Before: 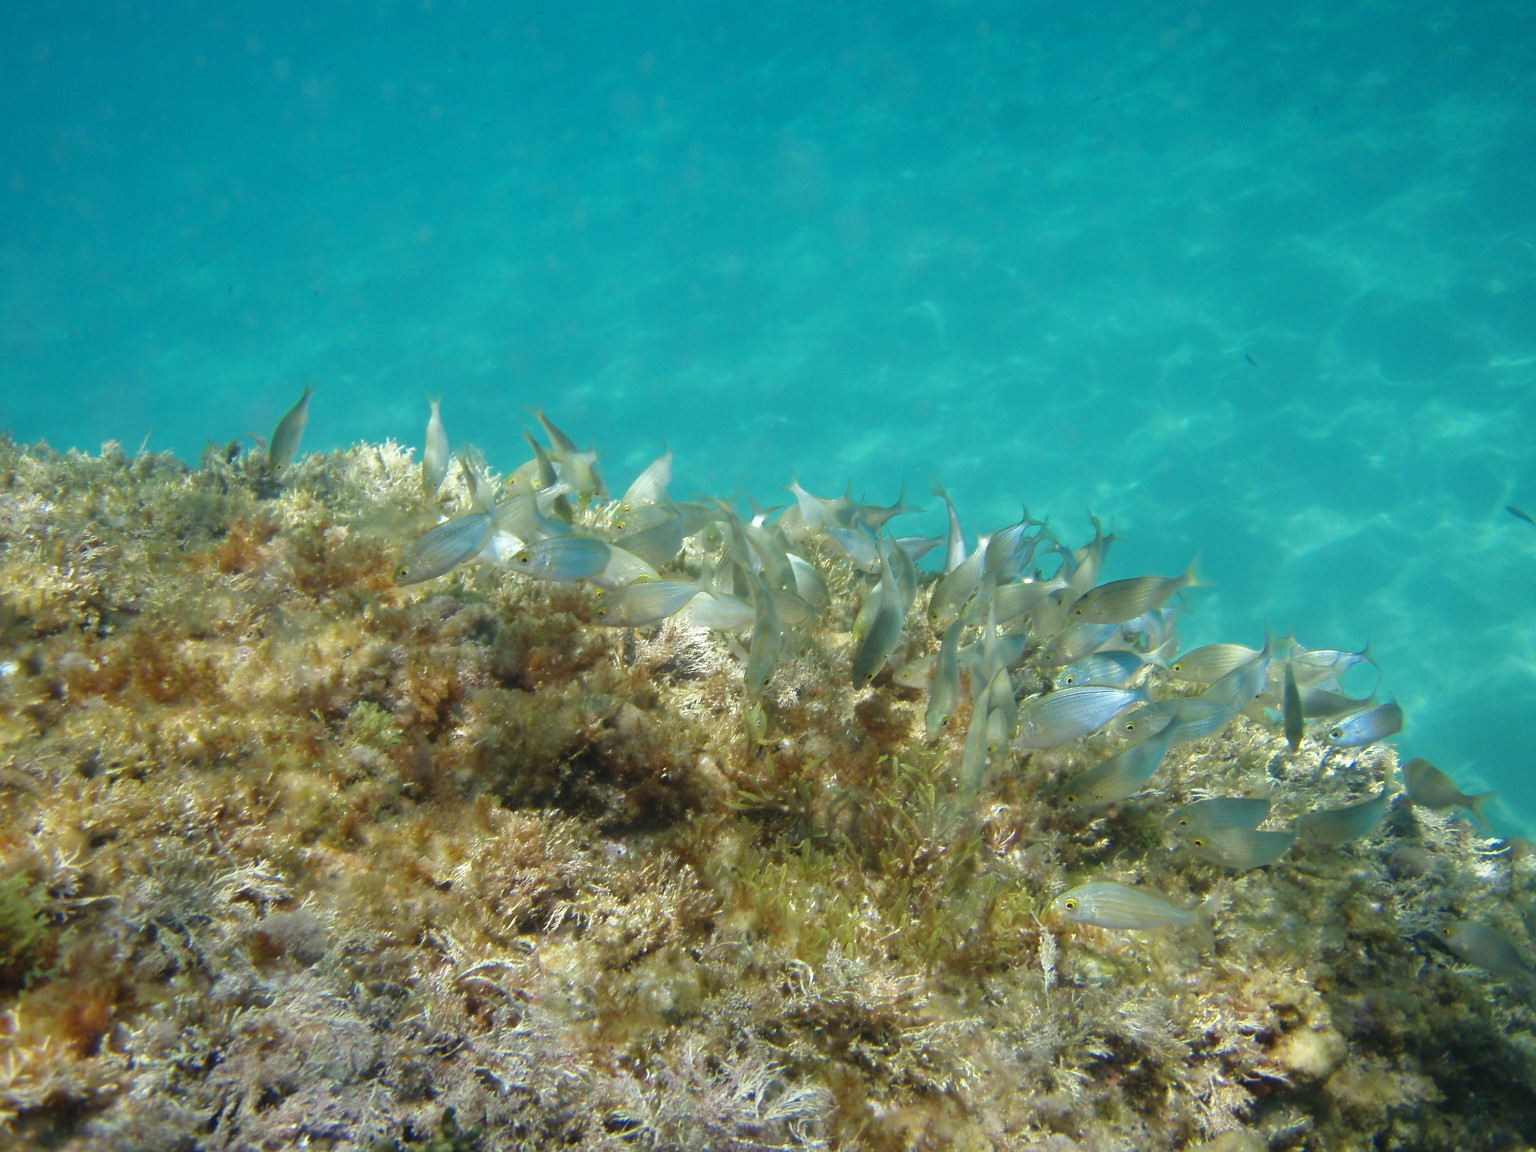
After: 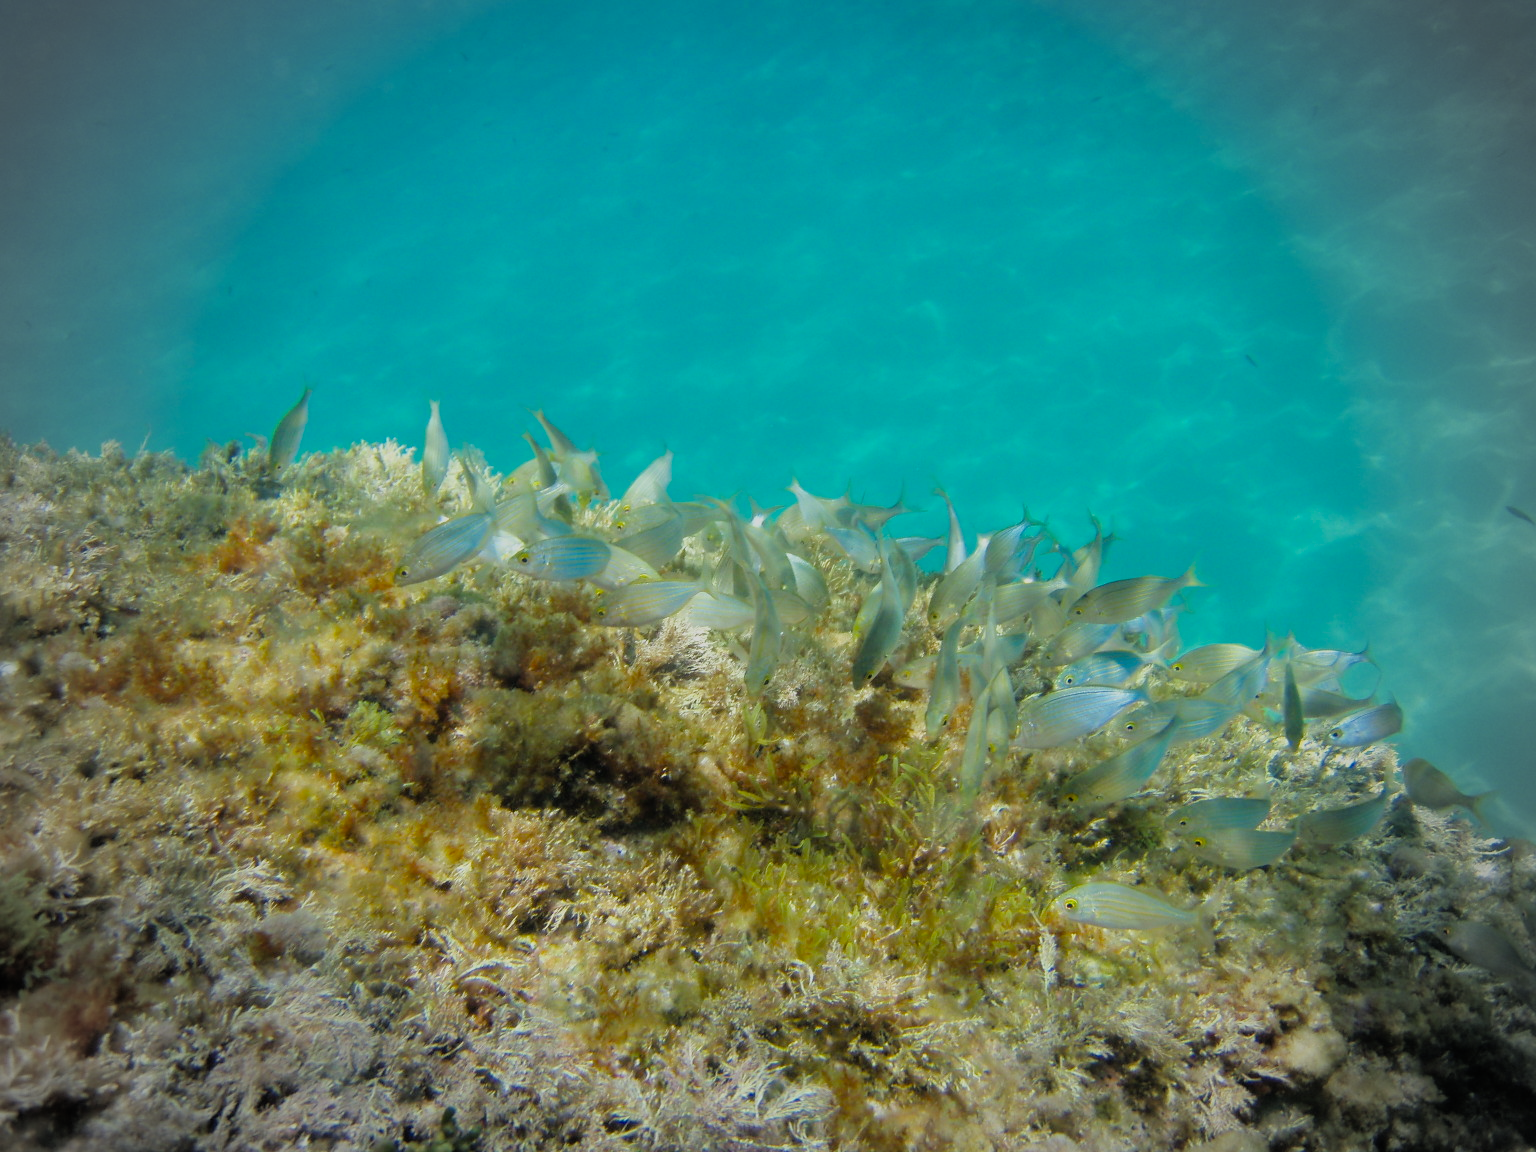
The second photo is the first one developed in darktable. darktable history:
filmic rgb: black relative exposure -7.75 EV, white relative exposure 4.4 EV, threshold 3 EV, hardness 3.76, latitude 38.11%, contrast 0.966, highlights saturation mix 10%, shadows ↔ highlights balance 4.59%, color science v4 (2020), enable highlight reconstruction true
vignetting: fall-off start 67.15%, brightness -0.442, saturation -0.691, width/height ratio 1.011, unbound false
